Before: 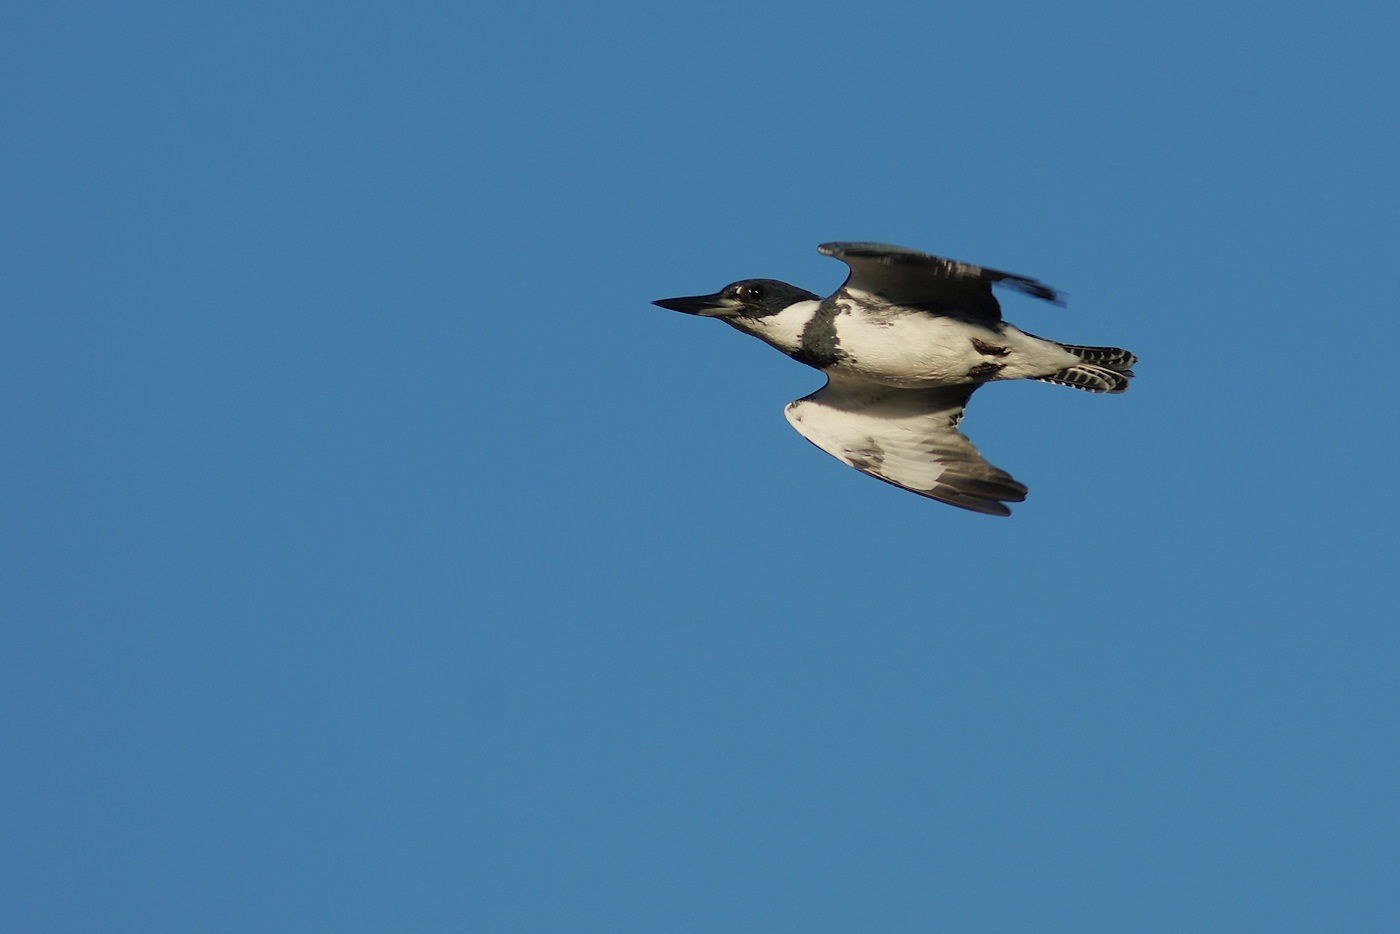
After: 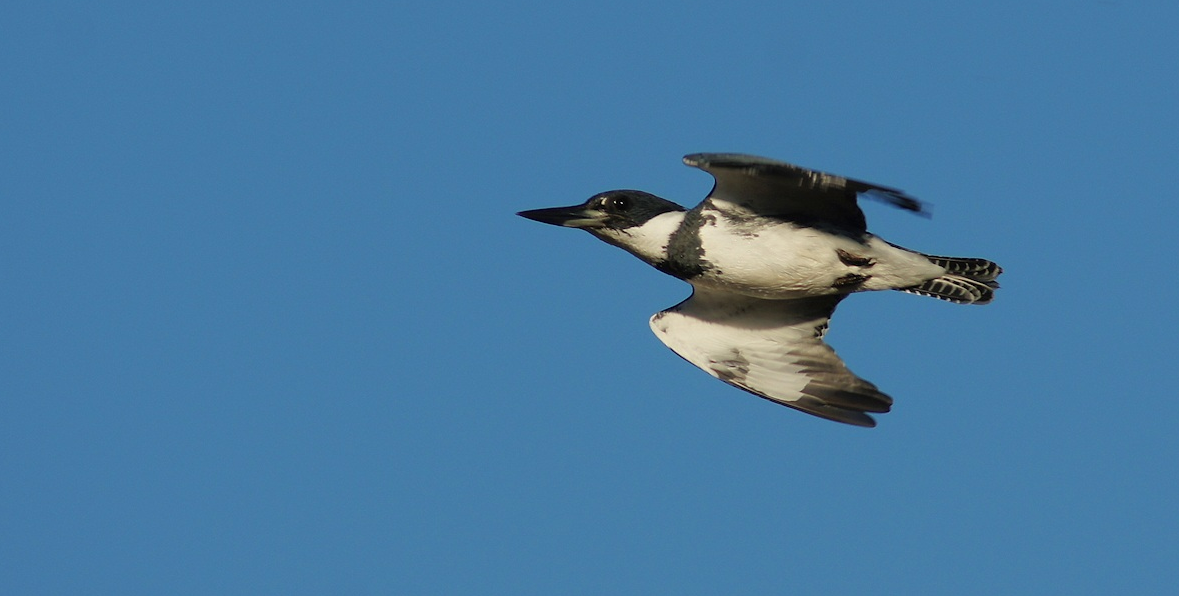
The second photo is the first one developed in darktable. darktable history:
crop and rotate: left 9.643%, top 9.59%, right 6.116%, bottom 26.573%
